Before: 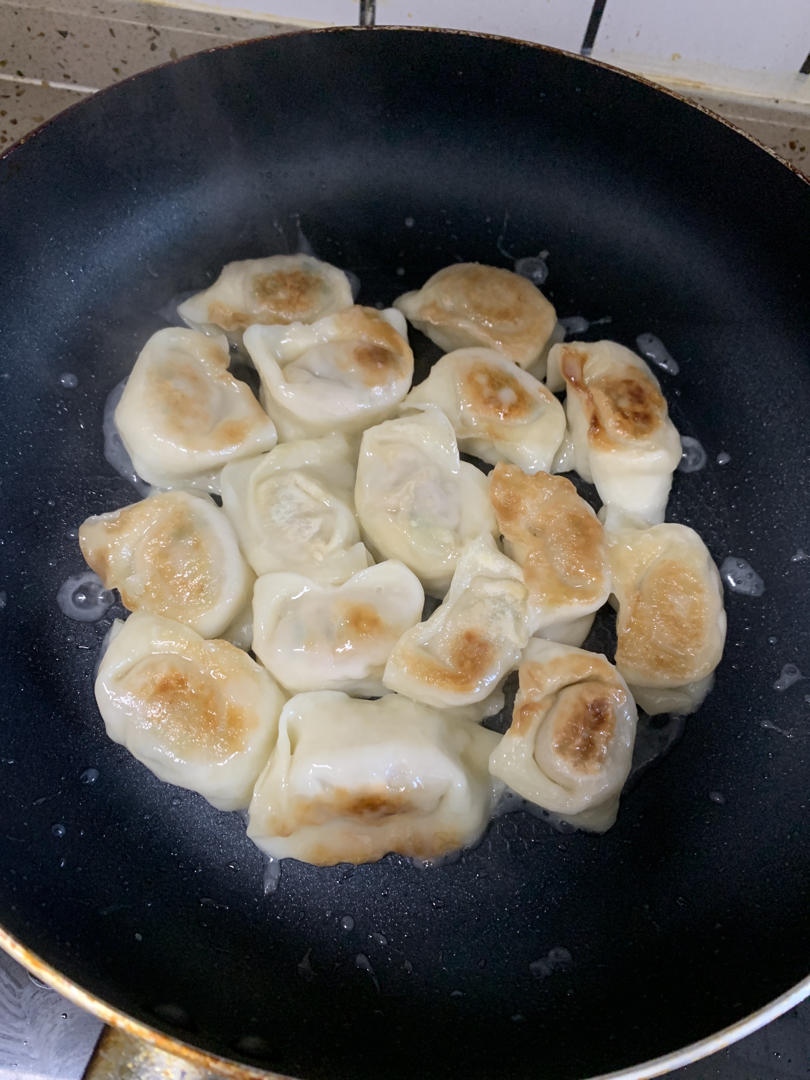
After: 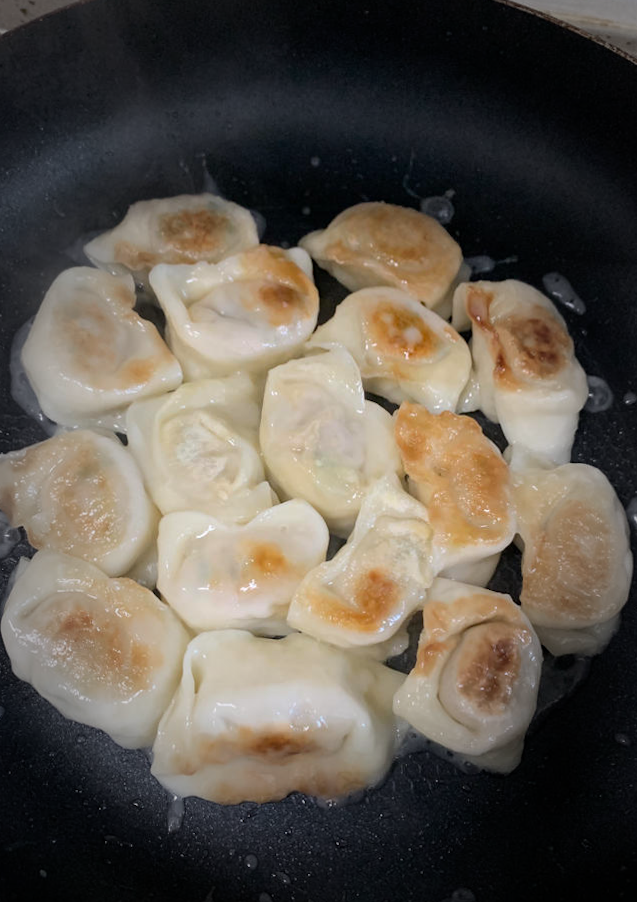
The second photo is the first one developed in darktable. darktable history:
crop: left 11.225%, top 5.381%, right 9.565%, bottom 10.314%
rotate and perspective: rotation 0.192°, lens shift (horizontal) -0.015, crop left 0.005, crop right 0.996, crop top 0.006, crop bottom 0.99
vignetting: fall-off start 48.41%, automatic ratio true, width/height ratio 1.29, unbound false
